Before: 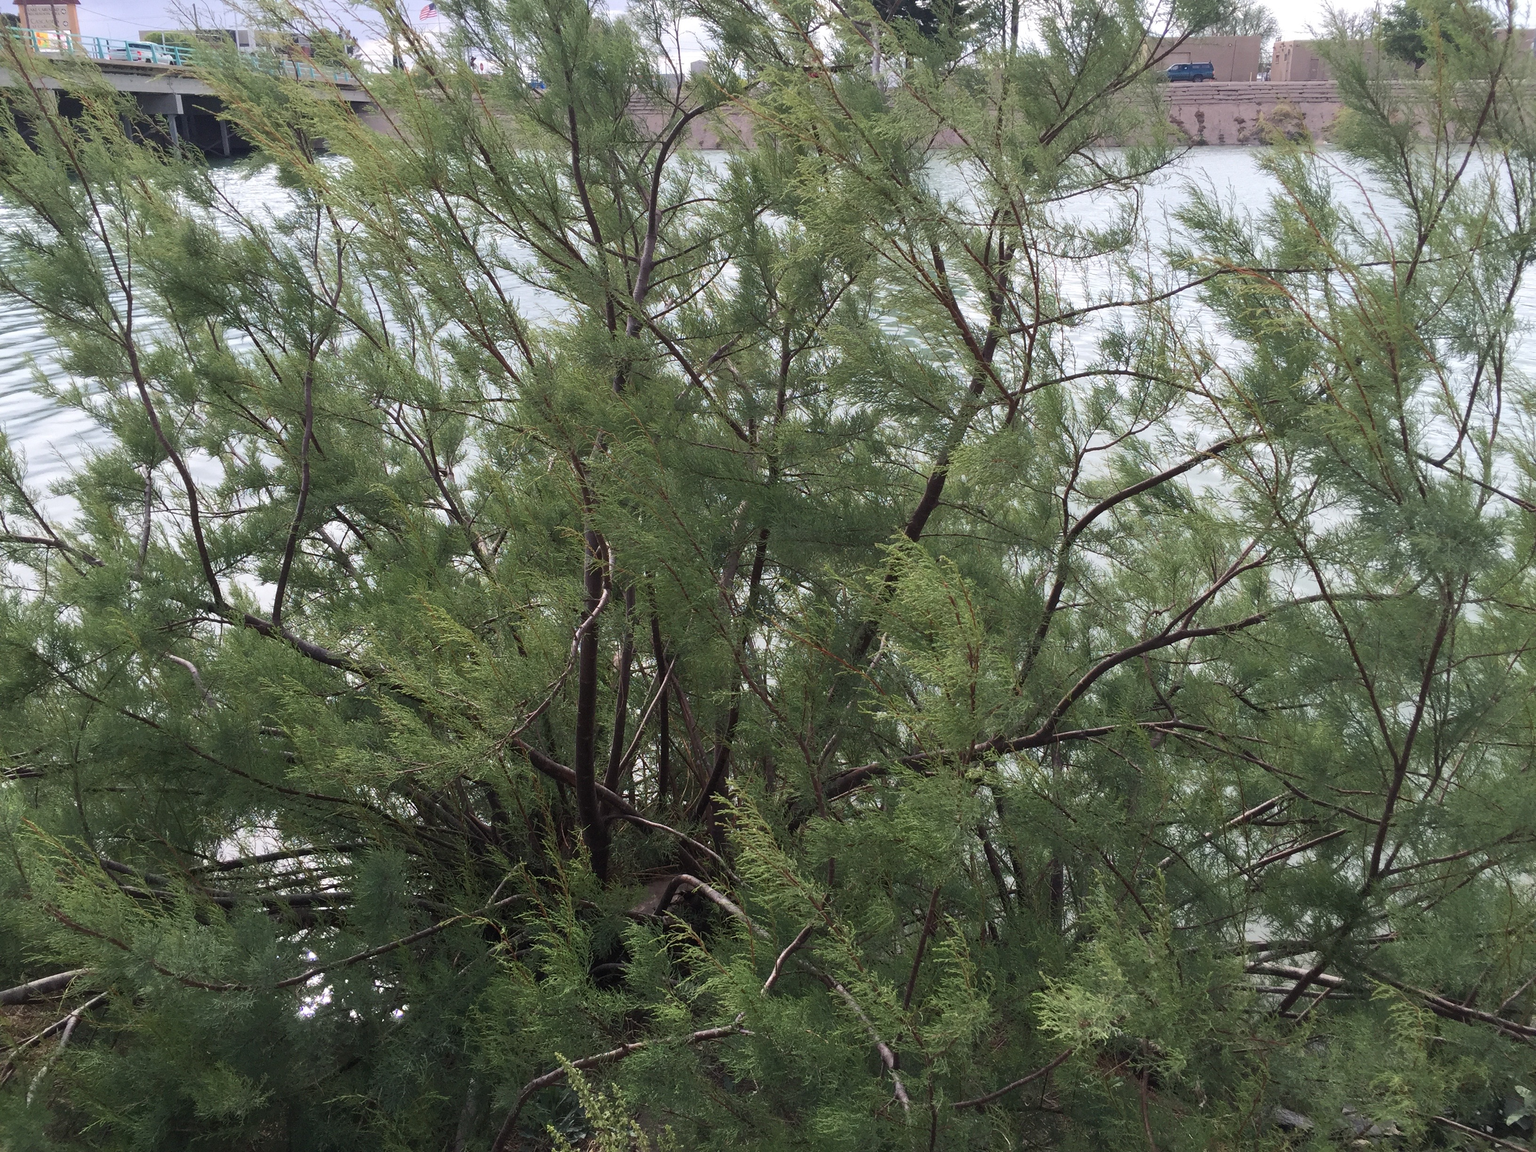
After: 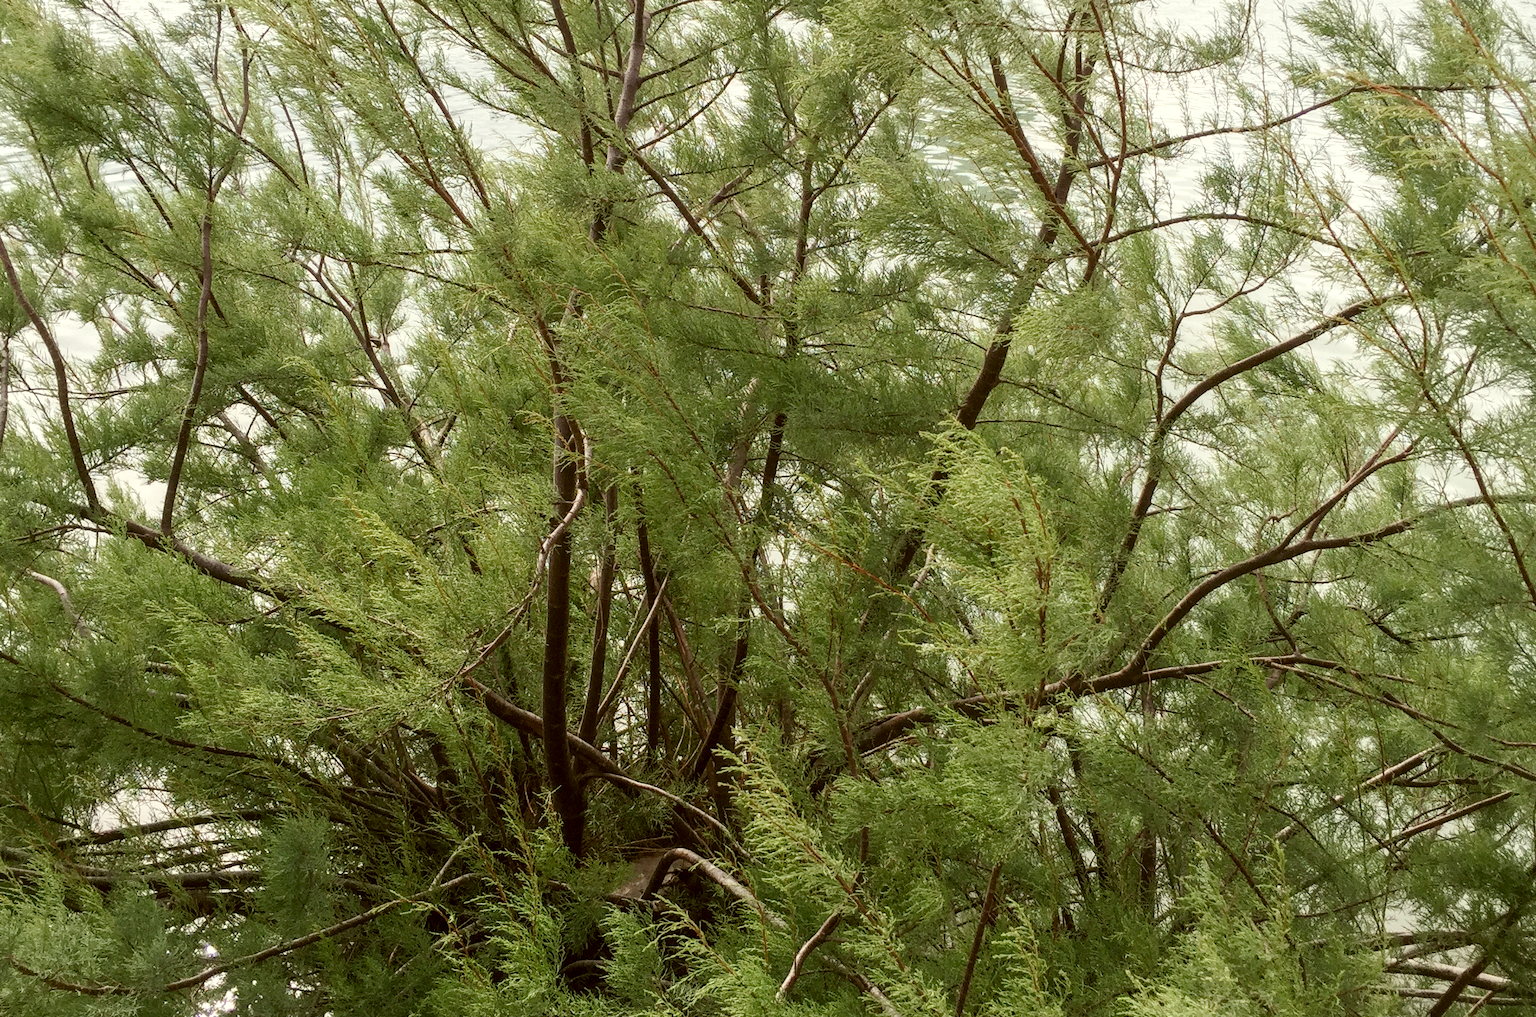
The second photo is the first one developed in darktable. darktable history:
tone curve: curves: ch0 [(0, 0) (0.051, 0.047) (0.102, 0.099) (0.228, 0.275) (0.432, 0.535) (0.695, 0.778) (0.908, 0.946) (1, 1)]; ch1 [(0, 0) (0.339, 0.298) (0.402, 0.363) (0.453, 0.421) (0.483, 0.469) (0.494, 0.493) (0.504, 0.501) (0.527, 0.538) (0.563, 0.595) (0.597, 0.632) (1, 1)]; ch2 [(0, 0) (0.48, 0.48) (0.504, 0.5) (0.539, 0.554) (0.59, 0.63) (0.642, 0.684) (0.824, 0.815) (1, 1)], preserve colors none
local contrast: on, module defaults
crop: left 9.426%, top 17.439%, right 11.099%, bottom 12.343%
color correction: highlights a* -1.76, highlights b* 10.53, shadows a* 0.887, shadows b* 19.44
